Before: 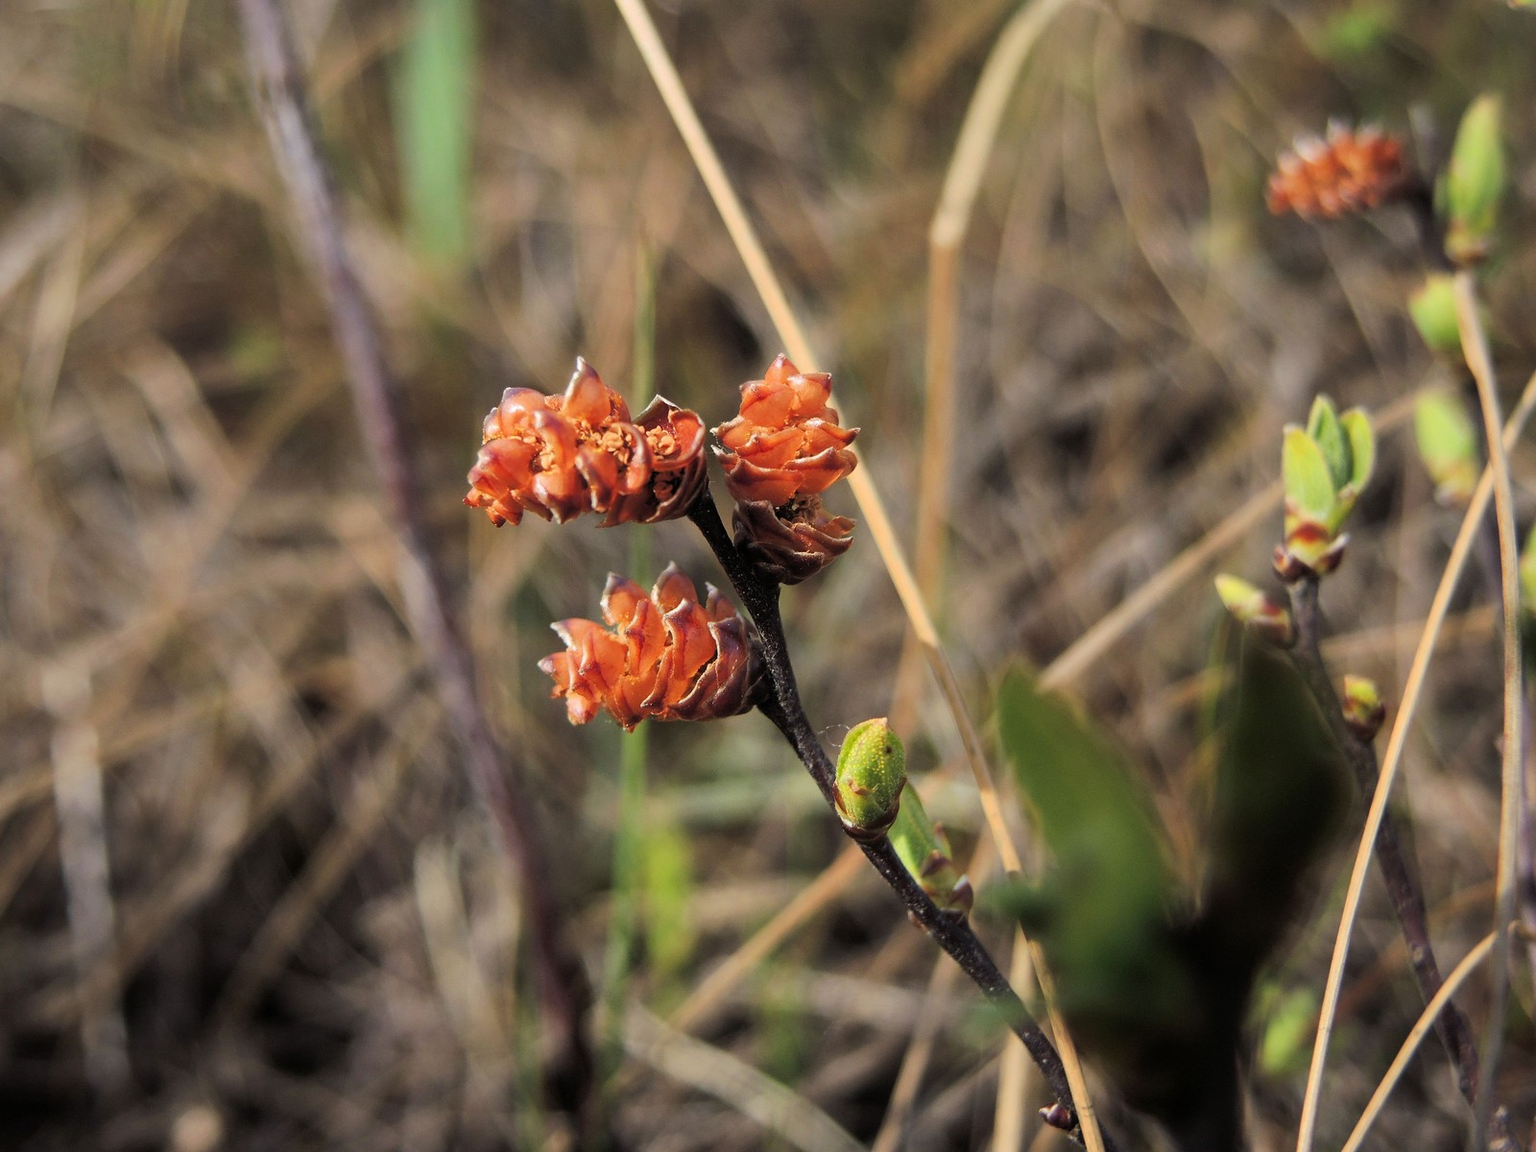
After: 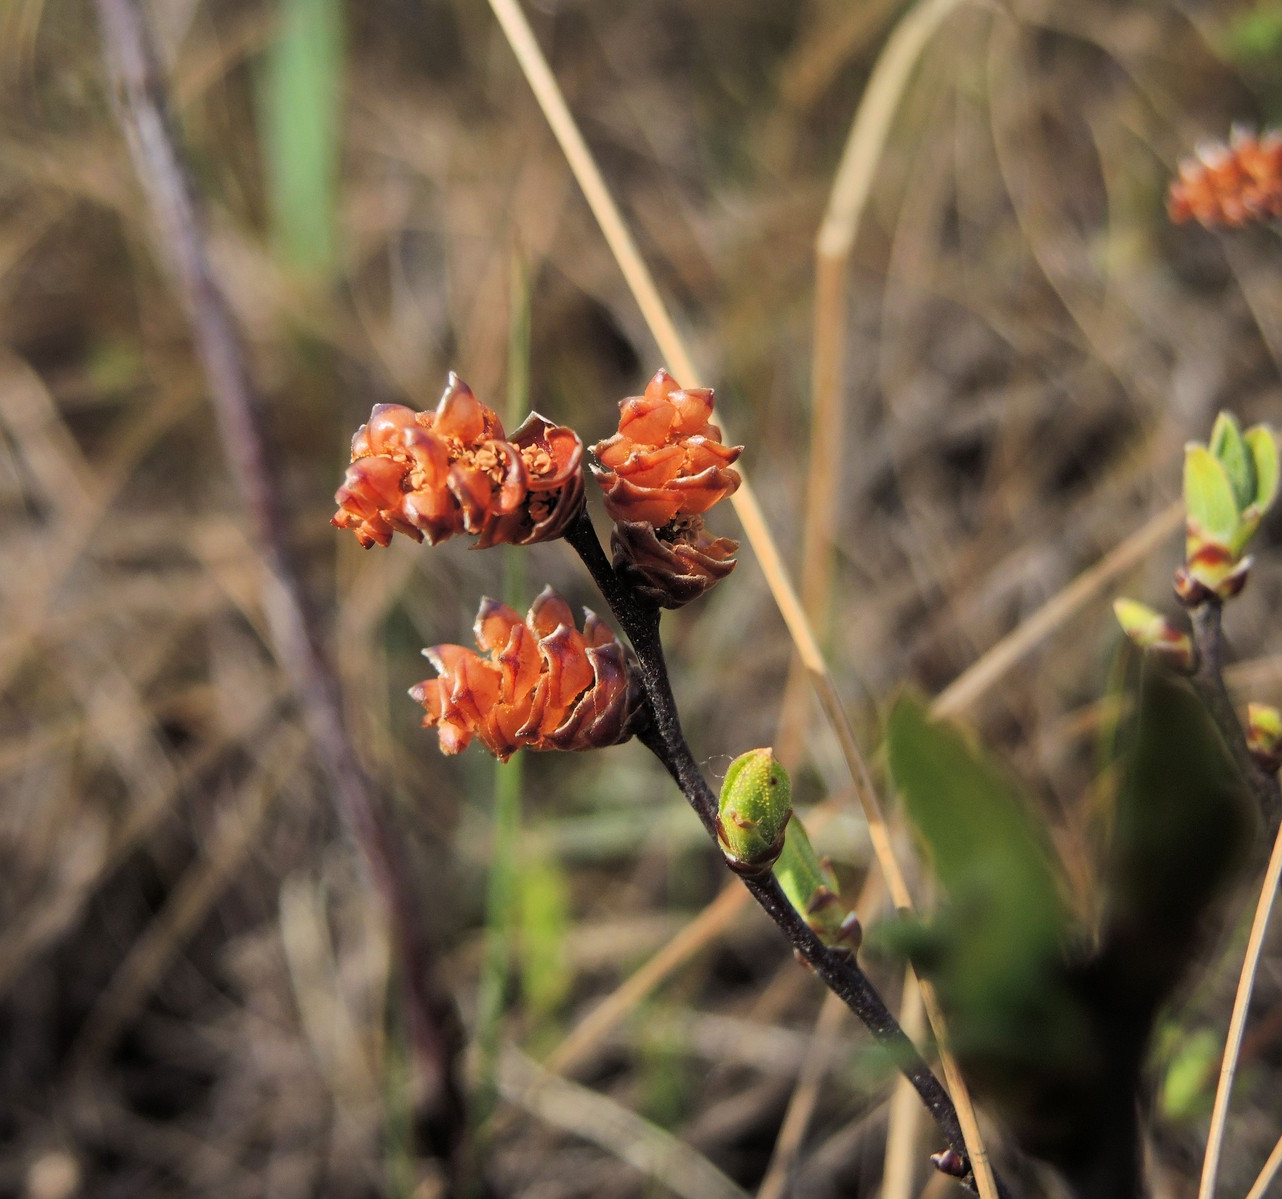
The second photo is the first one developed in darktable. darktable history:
crop and rotate: left 9.555%, right 10.277%
